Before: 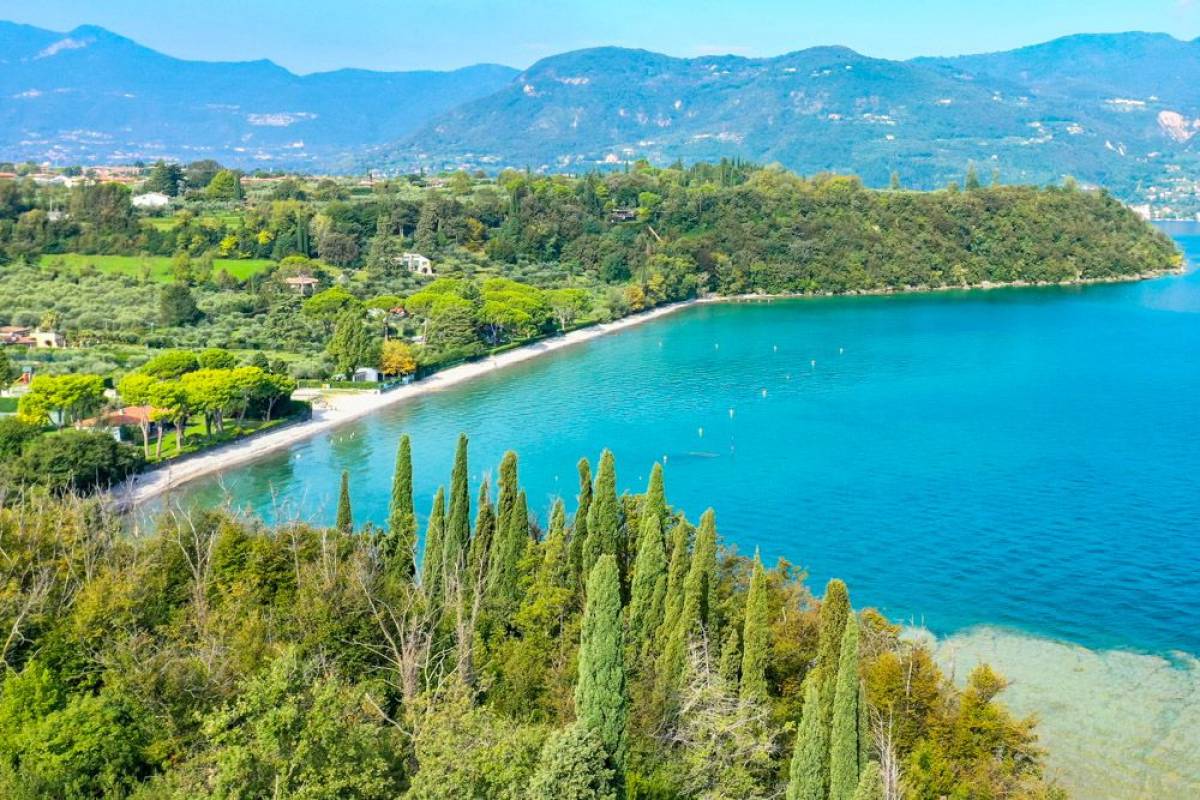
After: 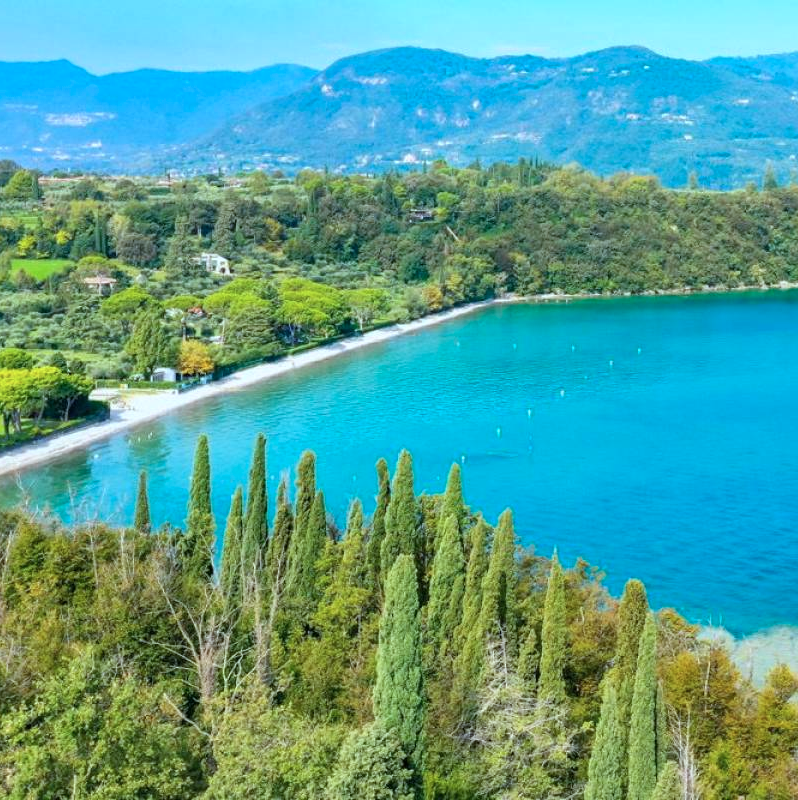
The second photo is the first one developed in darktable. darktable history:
color correction: highlights a* -4.18, highlights b* -10.81
crop: left 16.899%, right 16.556%
base curve: curves: ch0 [(0, 0) (0.297, 0.298) (1, 1)], preserve colors none
